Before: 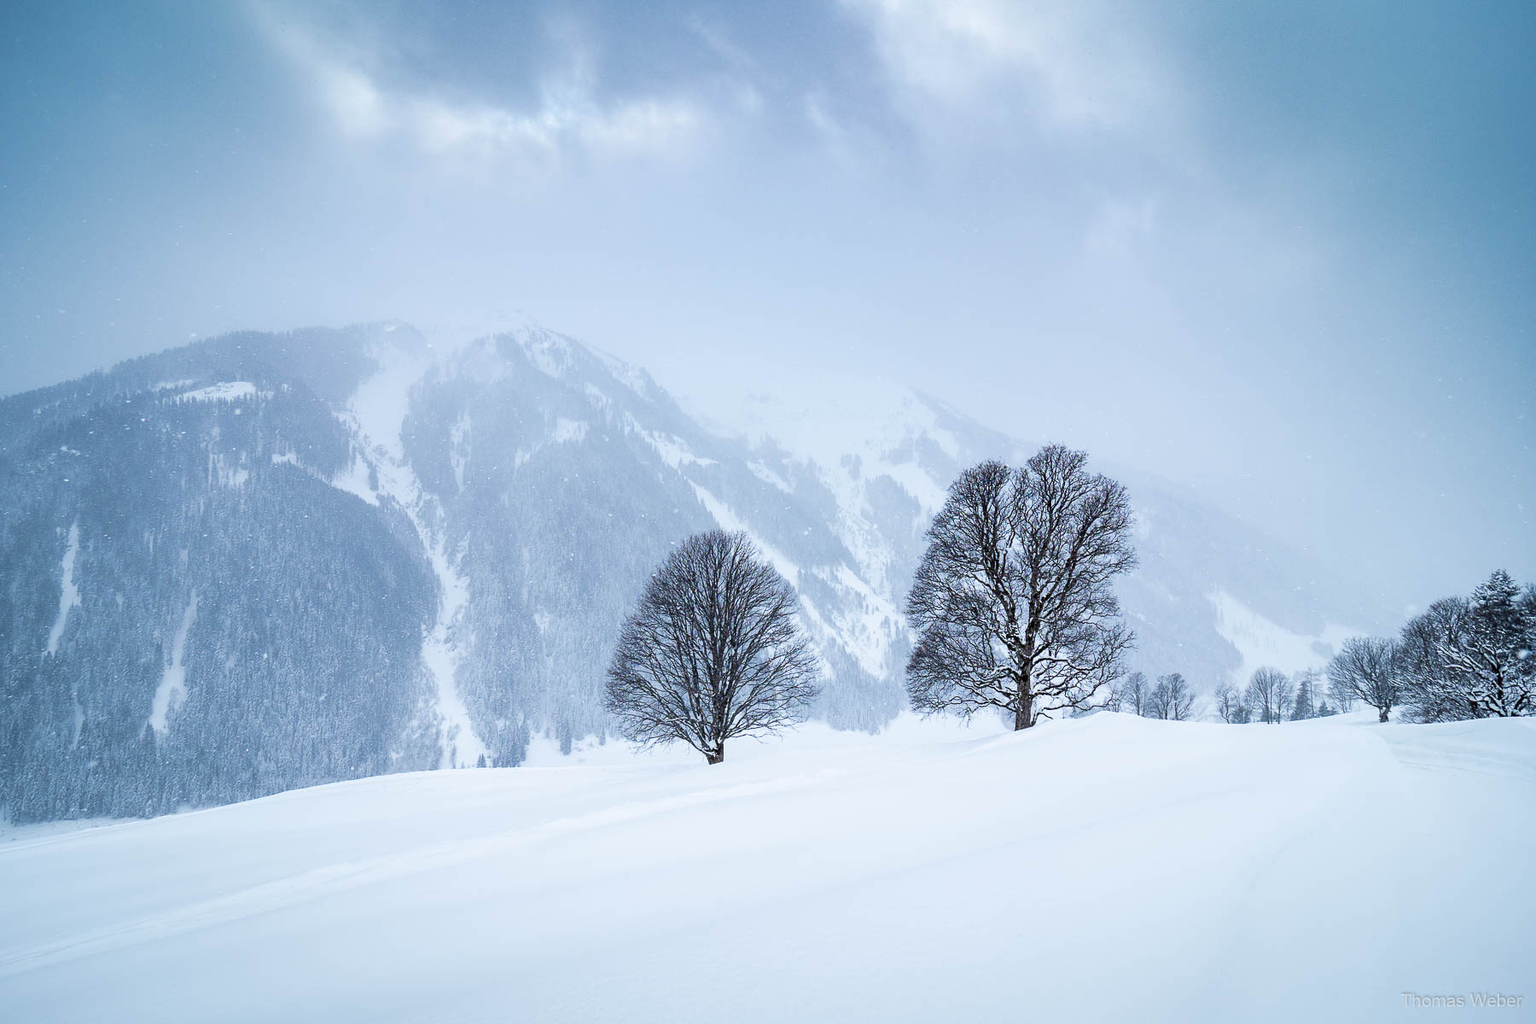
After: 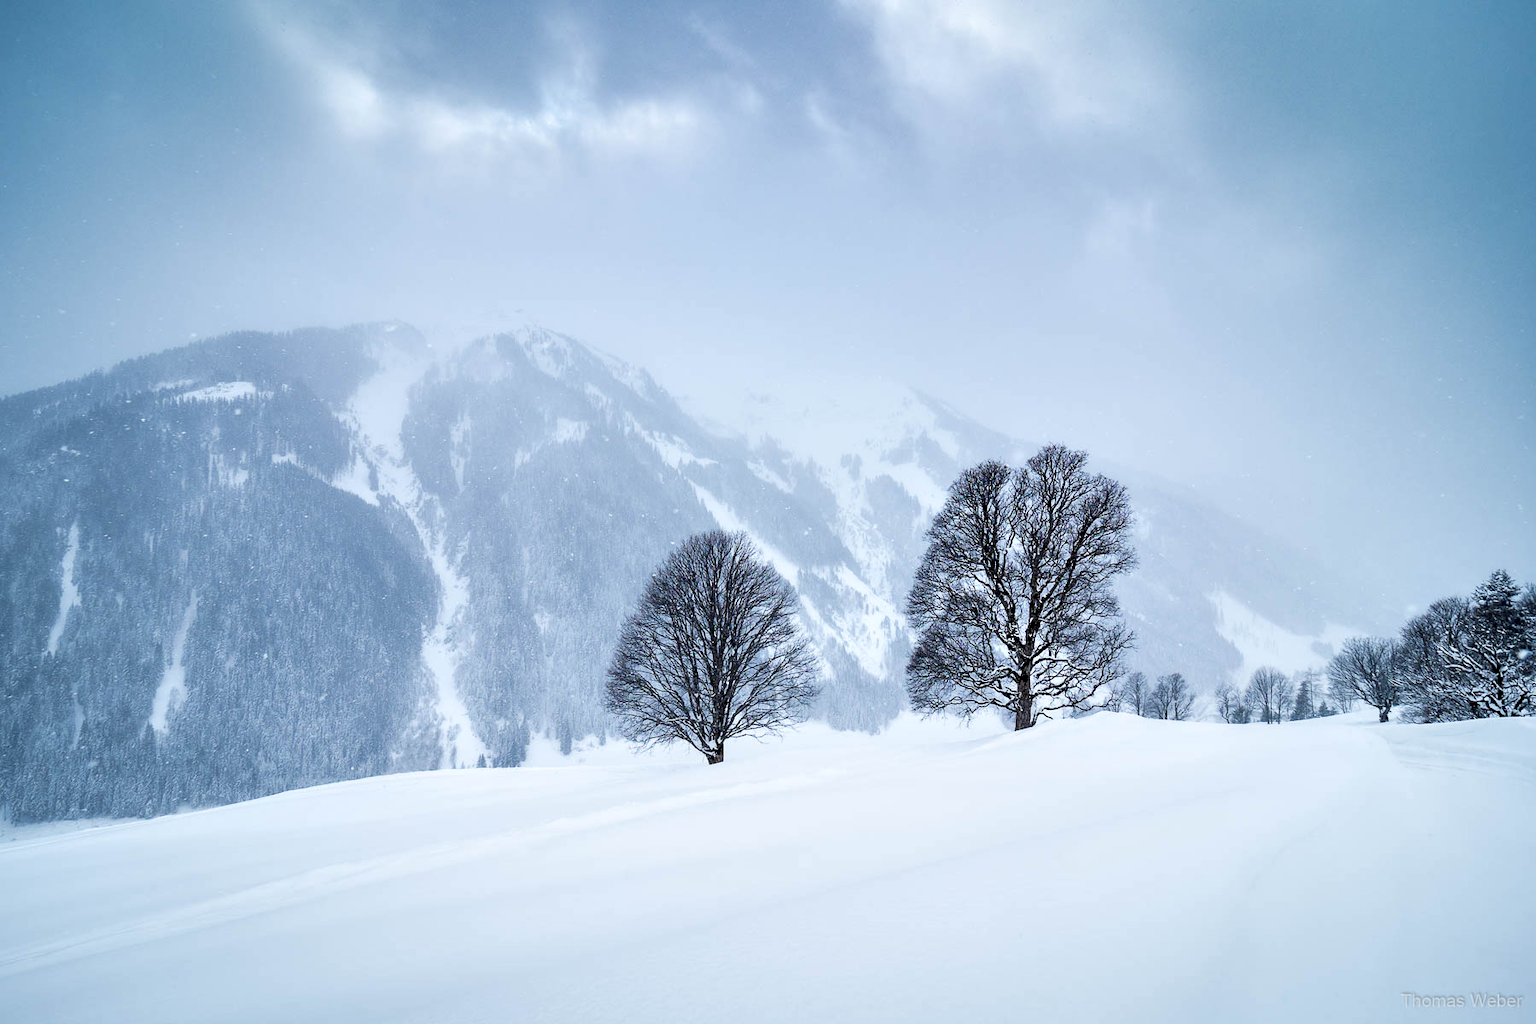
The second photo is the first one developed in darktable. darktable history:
contrast equalizer: y [[0.439, 0.44, 0.442, 0.457, 0.493, 0.498], [0.5 ×6], [0.5 ×6], [0 ×6], [0 ×6]], mix -0.987
